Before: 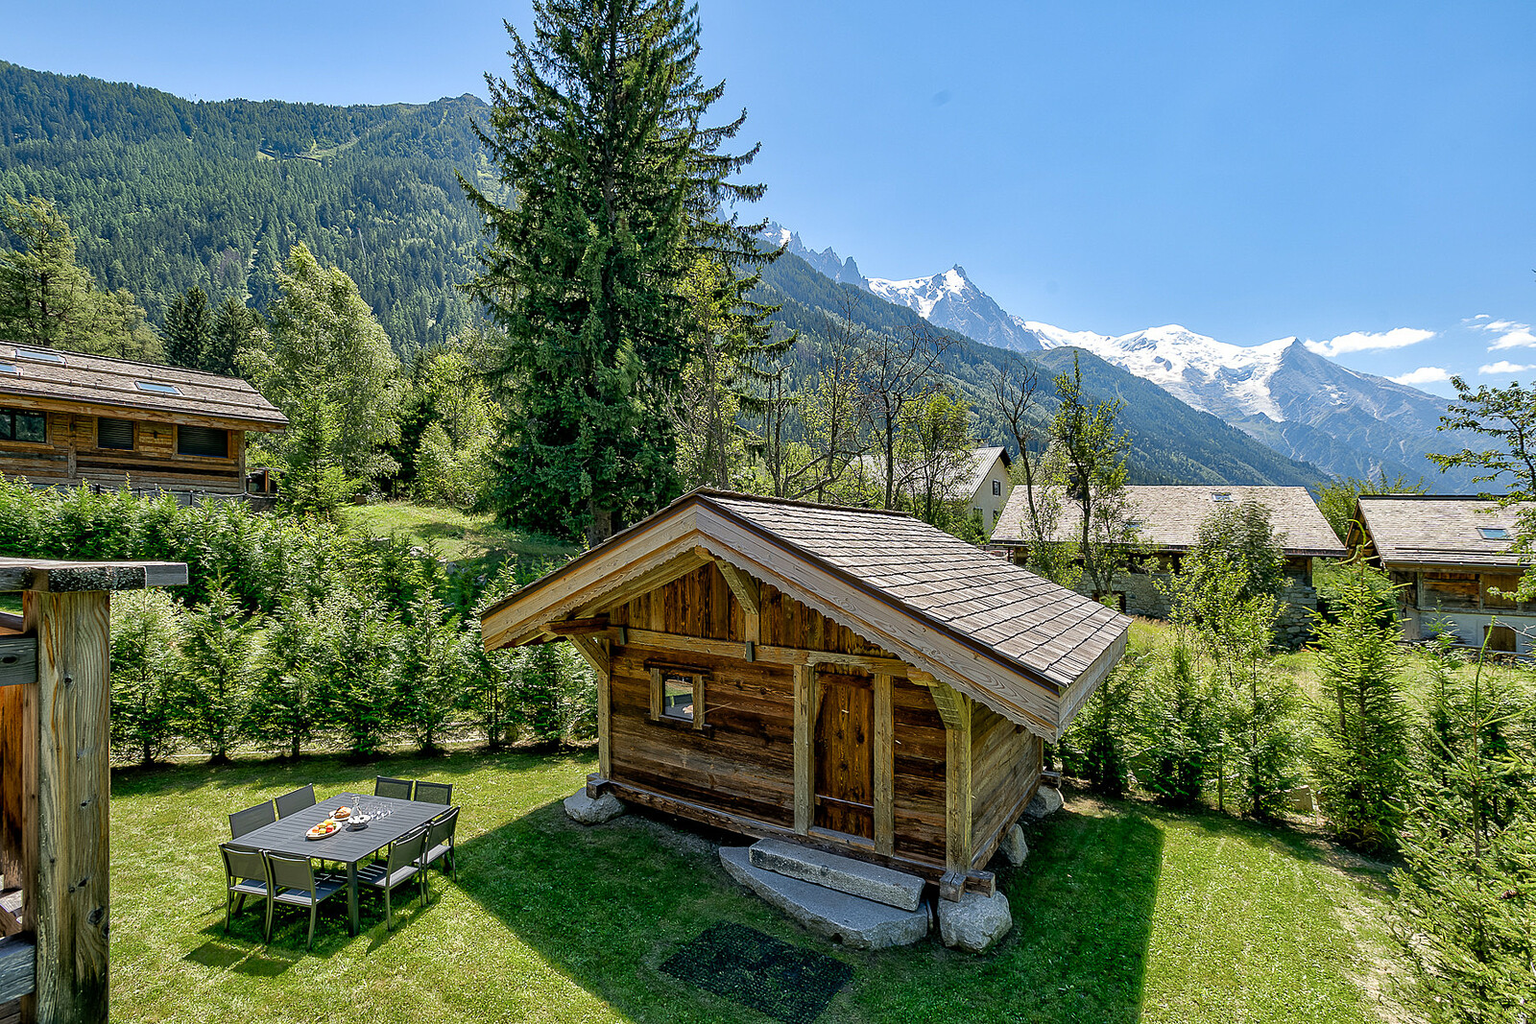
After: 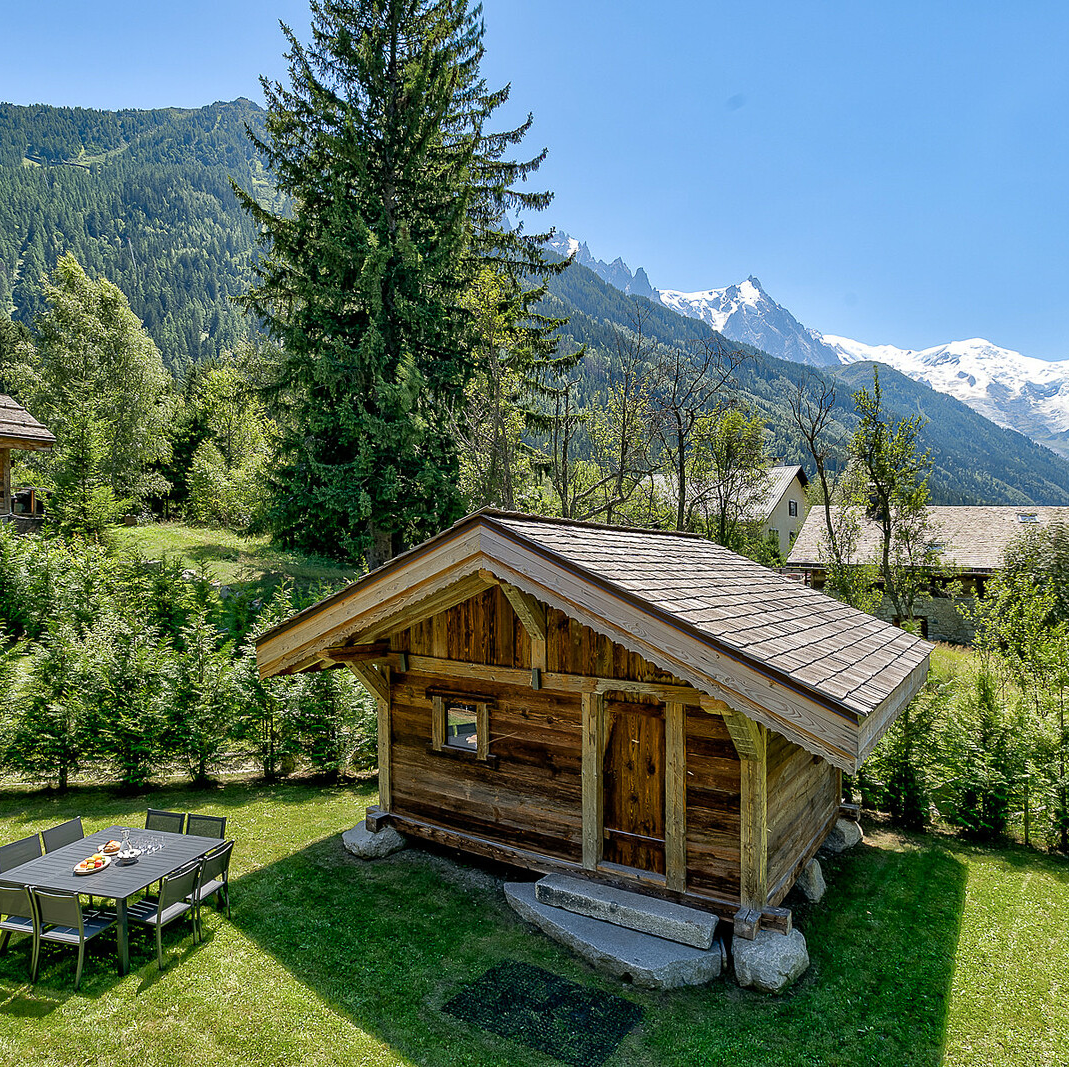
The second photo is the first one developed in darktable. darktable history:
crop and rotate: left 15.335%, right 17.846%
